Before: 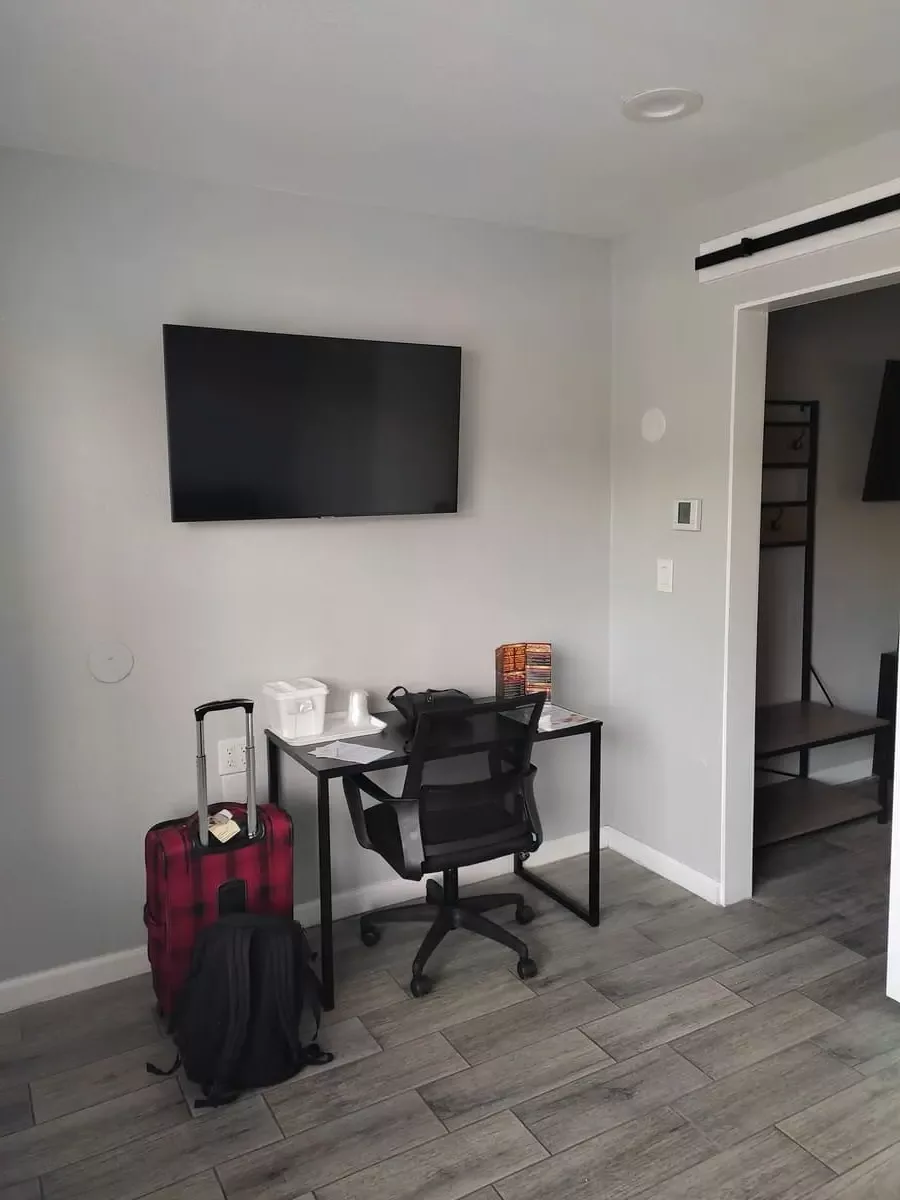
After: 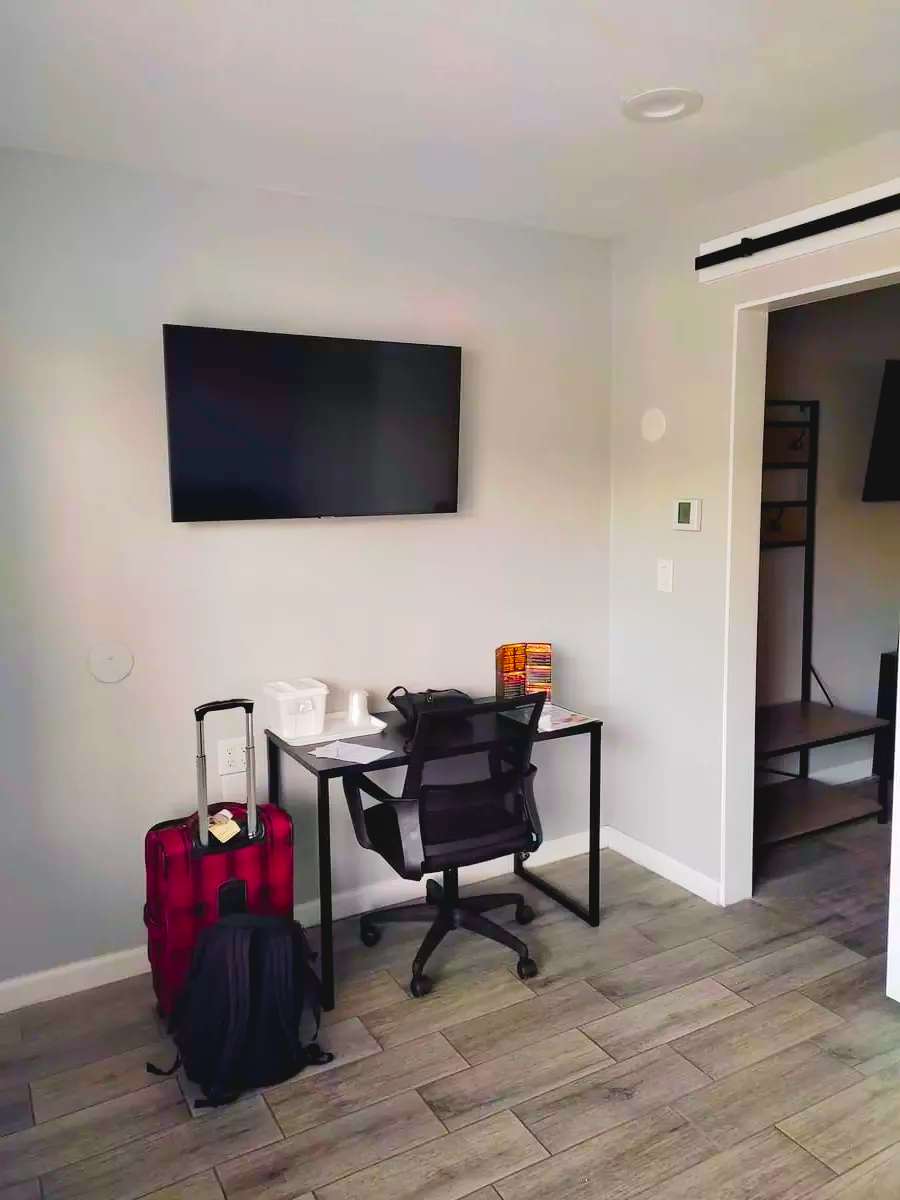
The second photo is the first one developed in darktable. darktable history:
tone curve: curves: ch0 [(0, 0) (0.003, 0.059) (0.011, 0.059) (0.025, 0.057) (0.044, 0.055) (0.069, 0.057) (0.1, 0.083) (0.136, 0.128) (0.177, 0.185) (0.224, 0.242) (0.277, 0.308) (0.335, 0.383) (0.399, 0.468) (0.468, 0.547) (0.543, 0.632) (0.623, 0.71) (0.709, 0.801) (0.801, 0.859) (0.898, 0.922) (1, 1)], preserve colors none
color balance rgb: shadows lift › chroma 1.754%, shadows lift › hue 265.55°, perceptual saturation grading › global saturation 39.874%, global vibrance 50.611%
velvia: strength 15.53%
